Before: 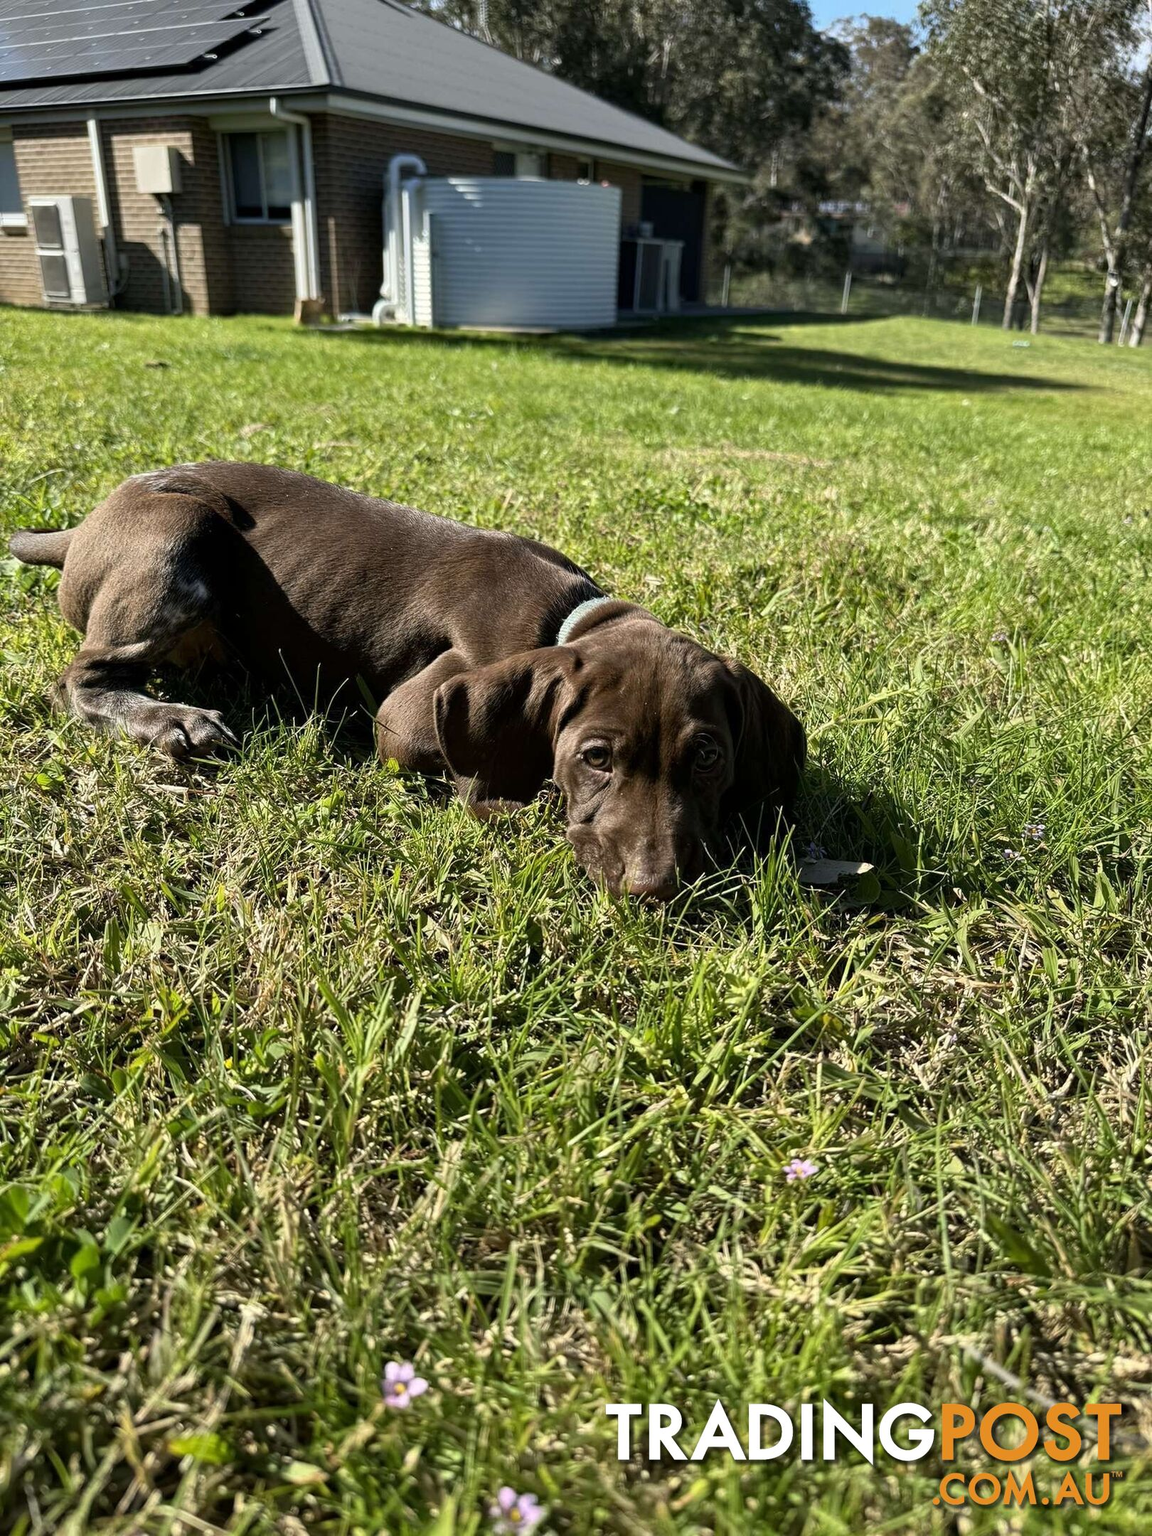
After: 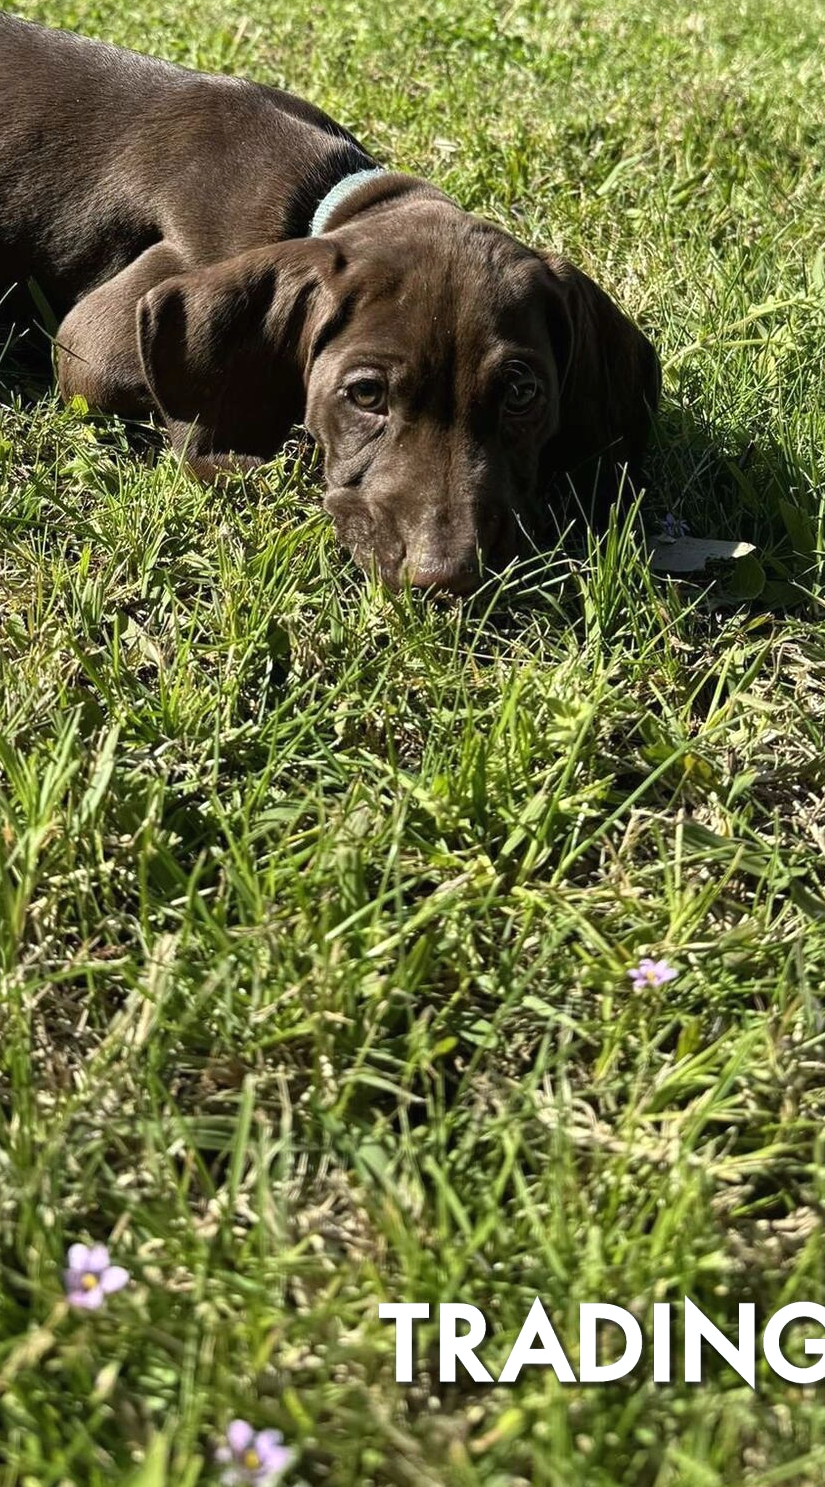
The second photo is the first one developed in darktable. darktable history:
exposure: black level correction -0.001, exposure 0.08 EV, compensate highlight preservation false
crop and rotate: left 29.237%, top 31.152%, right 19.807%
white balance: red 0.982, blue 1.018
